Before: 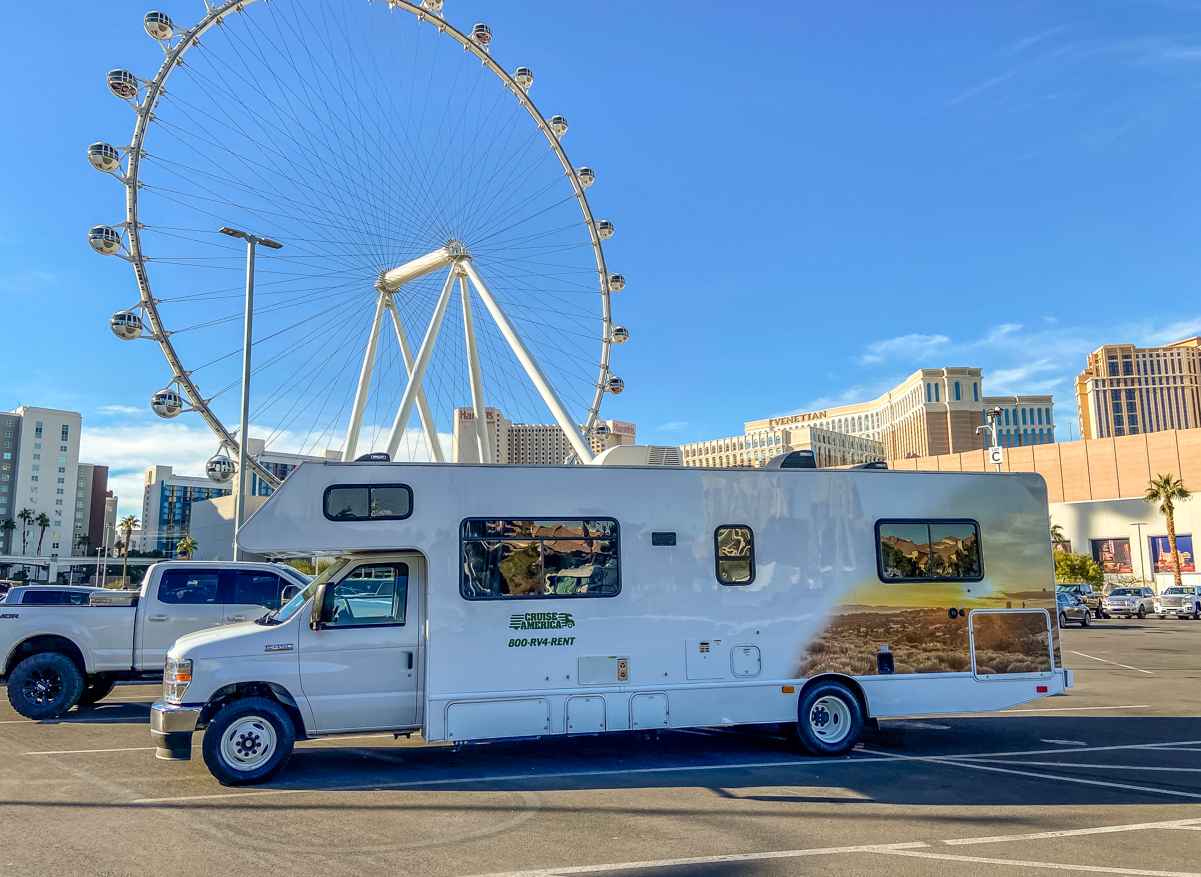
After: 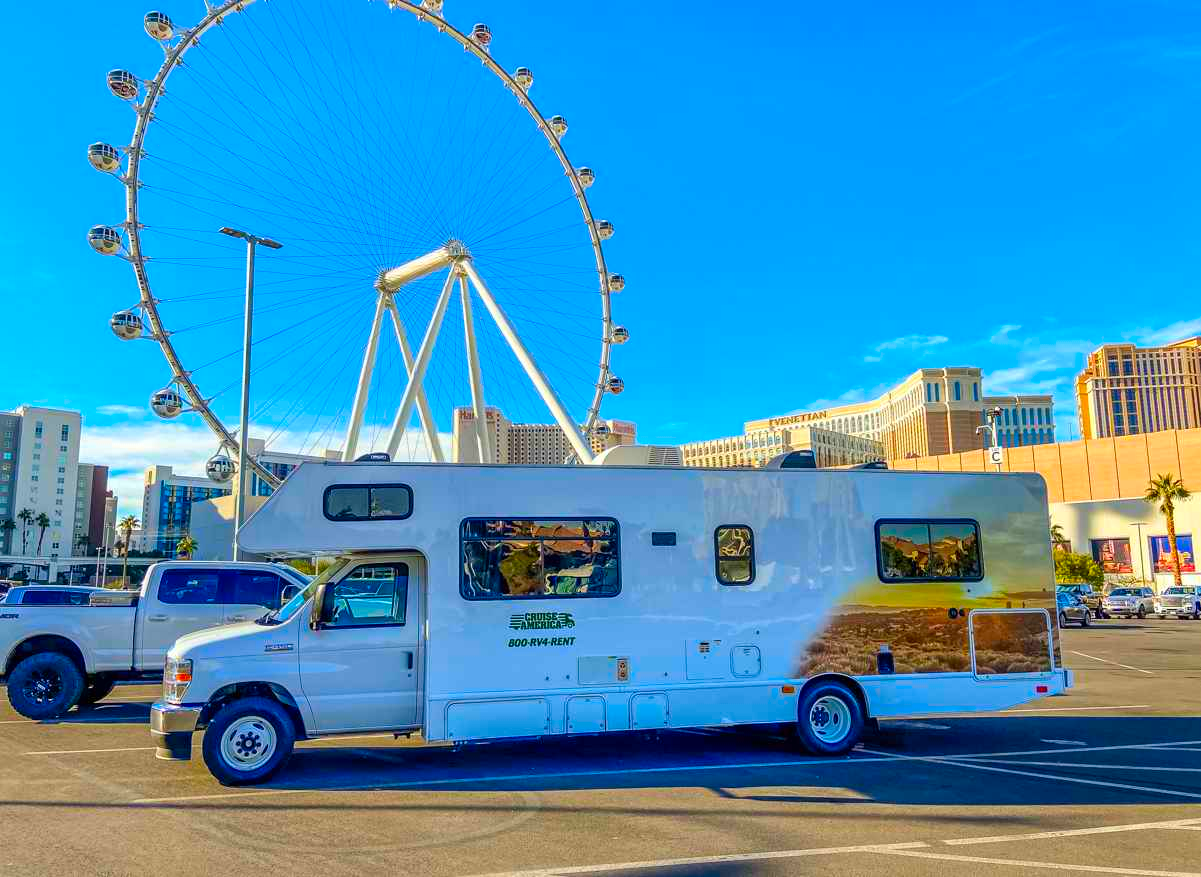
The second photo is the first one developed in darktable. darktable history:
color correction: highlights b* -0.029, saturation 1.76
